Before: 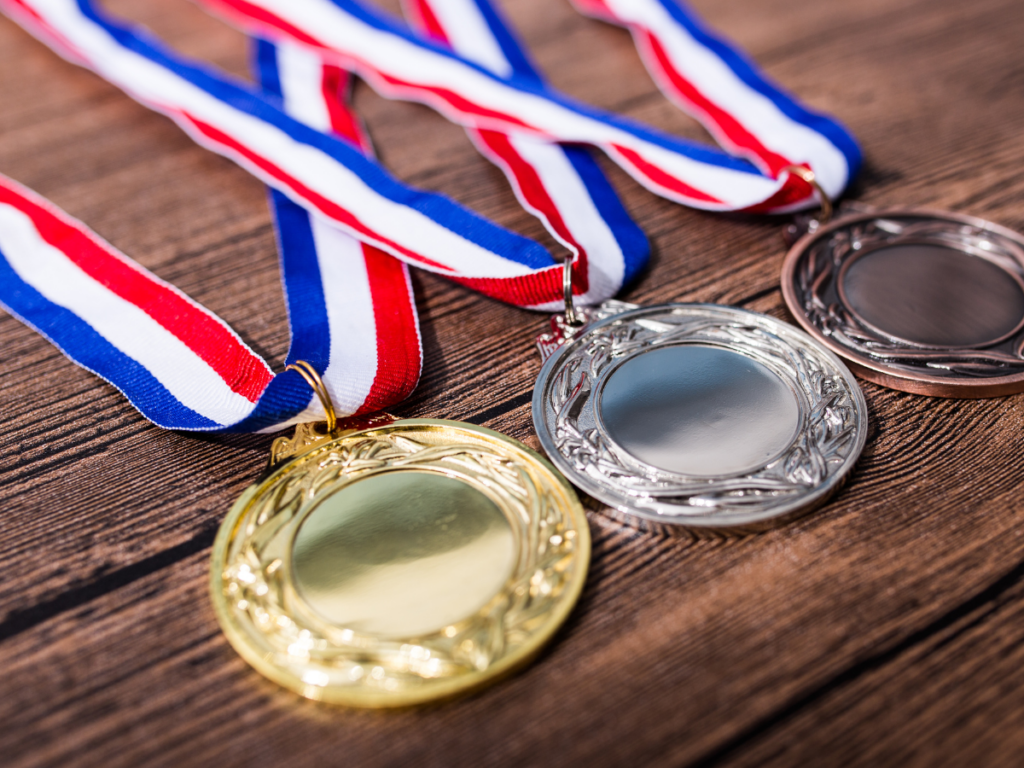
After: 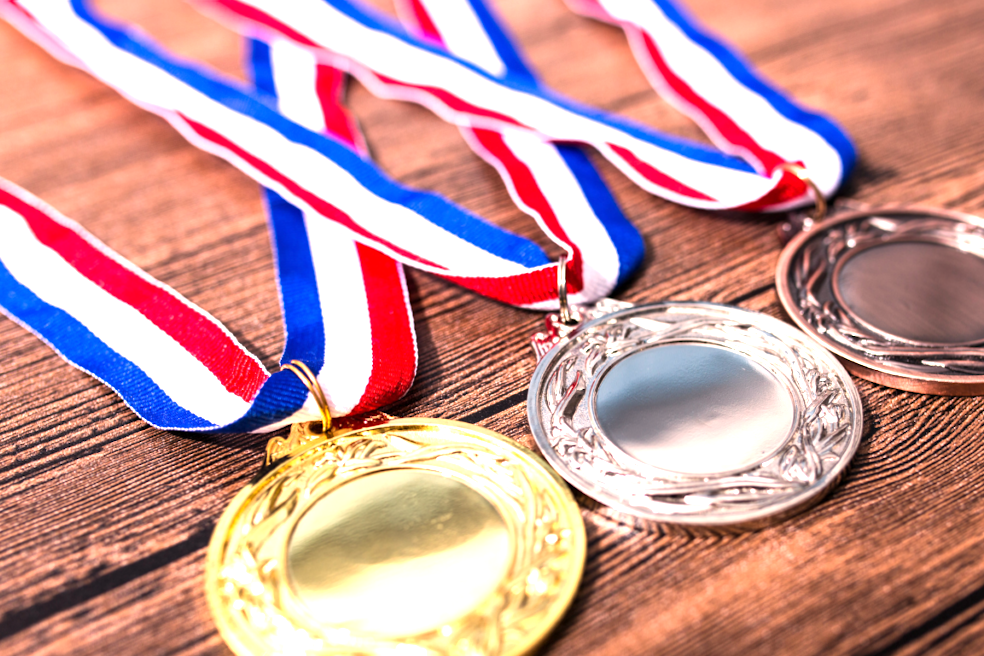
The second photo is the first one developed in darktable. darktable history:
crop and rotate: angle 0.2°, left 0.275%, right 3.127%, bottom 14.18%
exposure: exposure 1.15 EV, compensate highlight preservation false
white balance: red 1.127, blue 0.943
